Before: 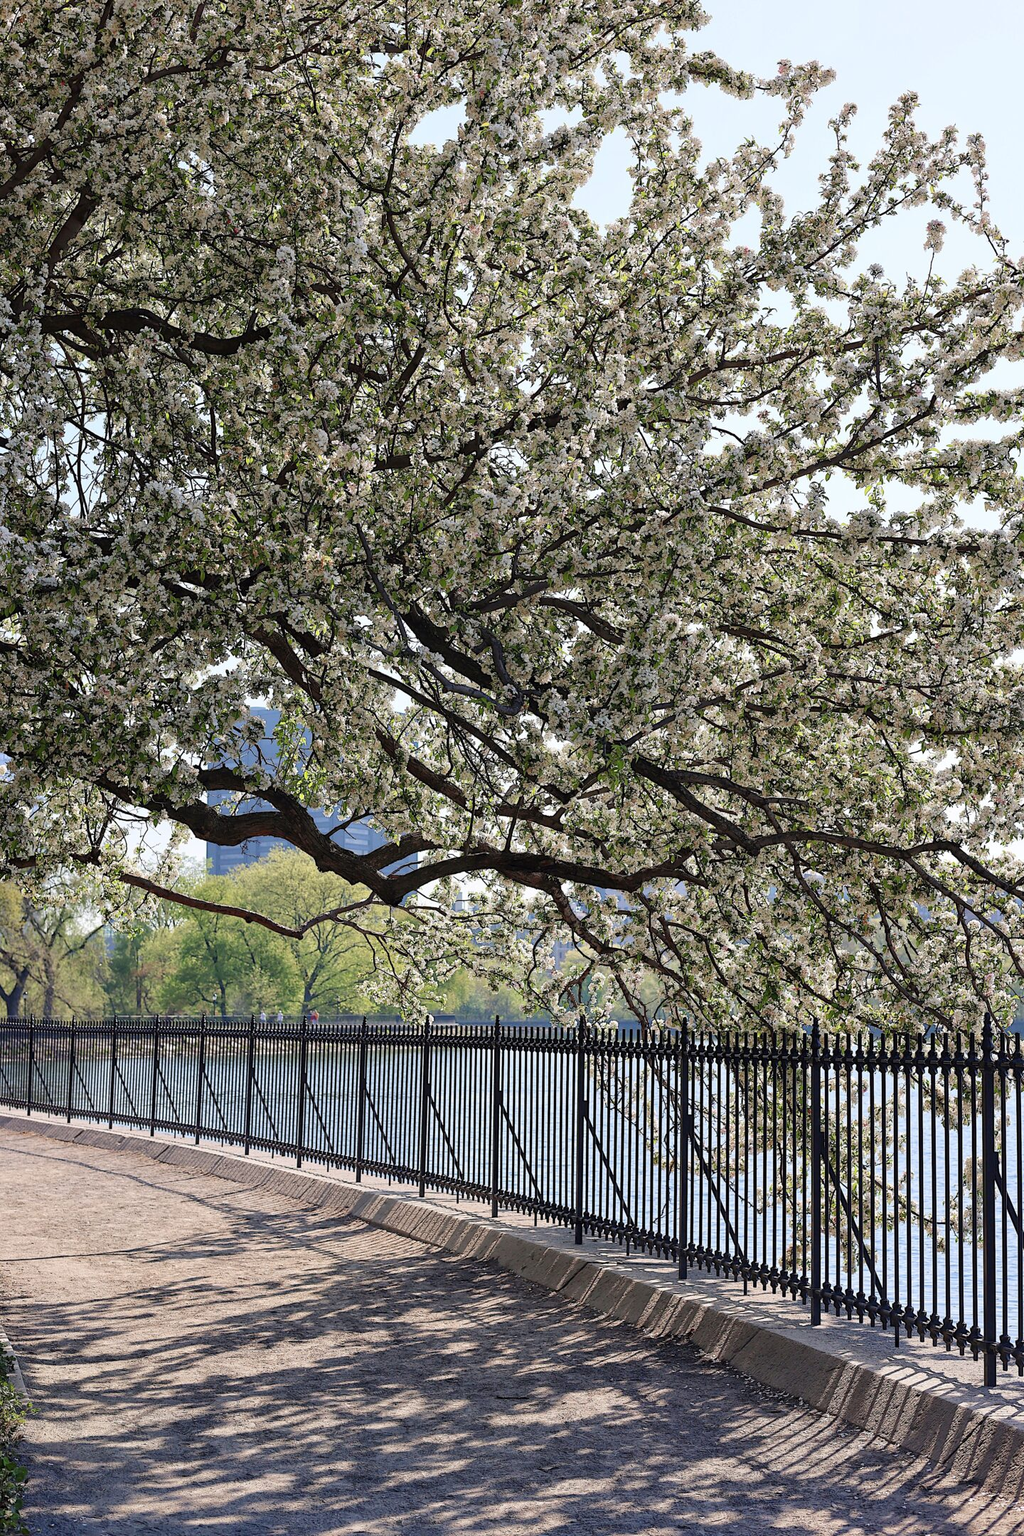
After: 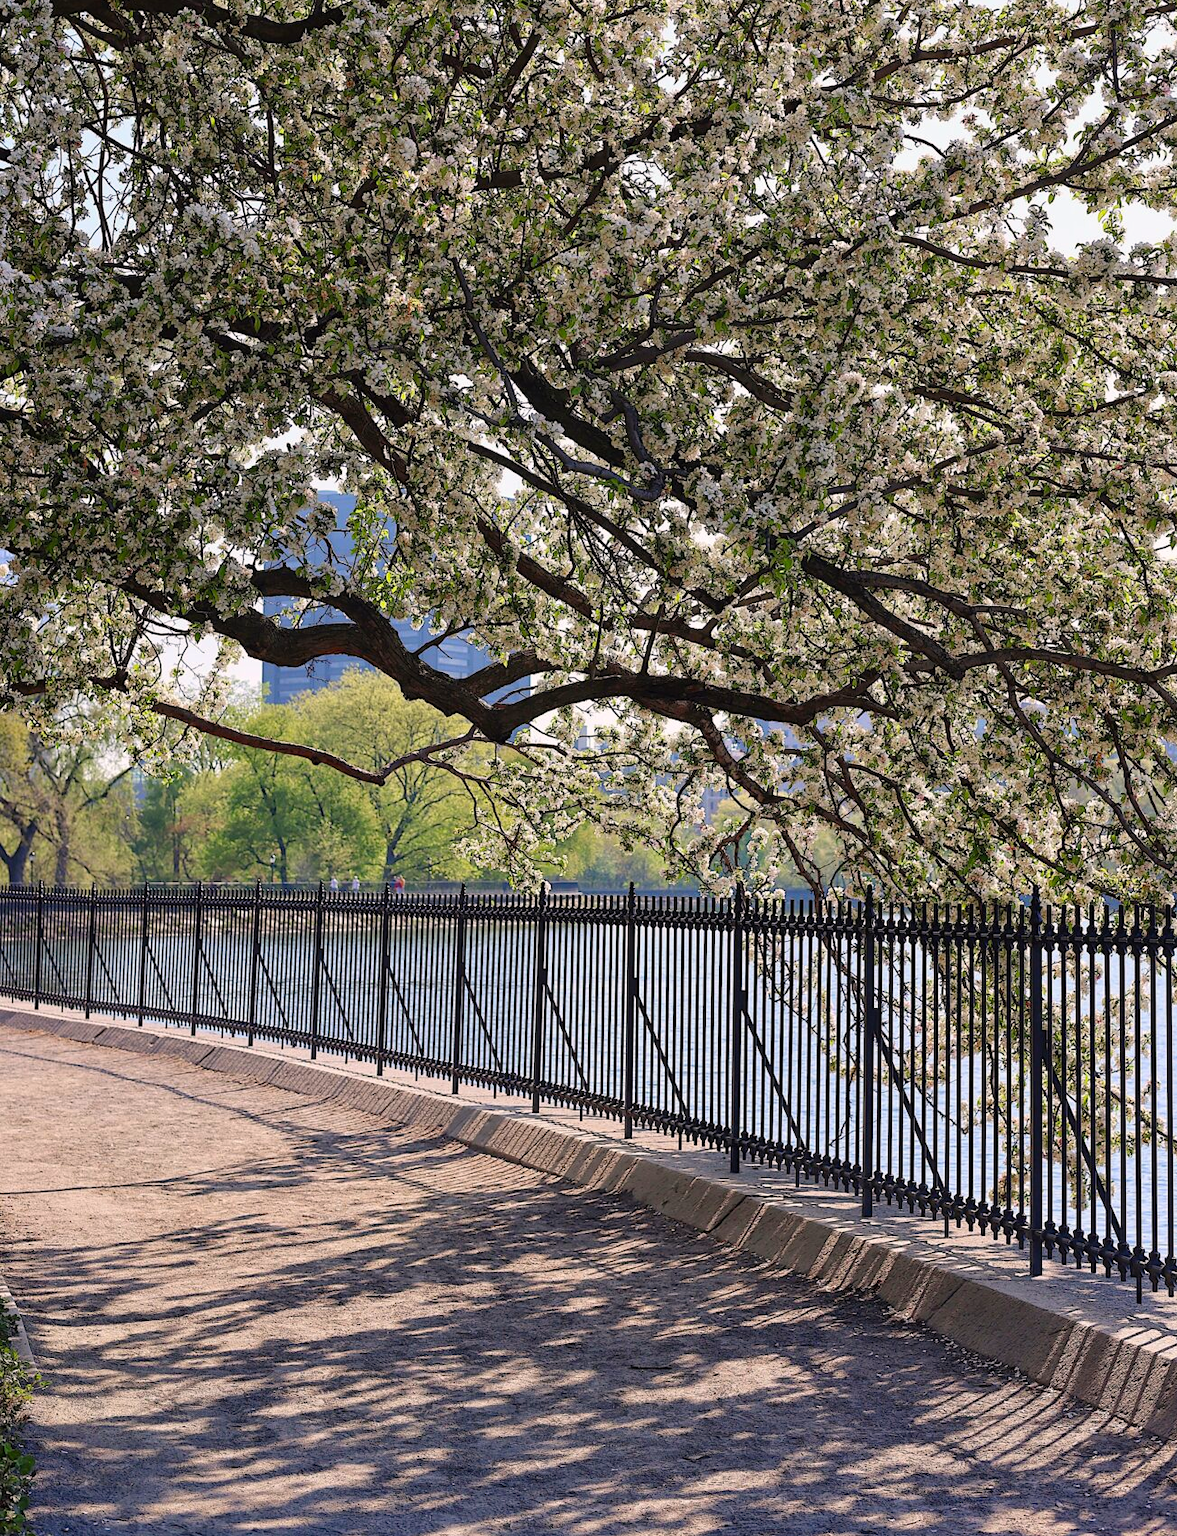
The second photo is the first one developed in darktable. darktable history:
crop: top 20.916%, right 9.437%, bottom 0.316%
contrast brightness saturation: contrast -0.02, brightness -0.01, saturation 0.03
color correction: highlights a* 3.22, highlights b* 1.93, saturation 1.19
